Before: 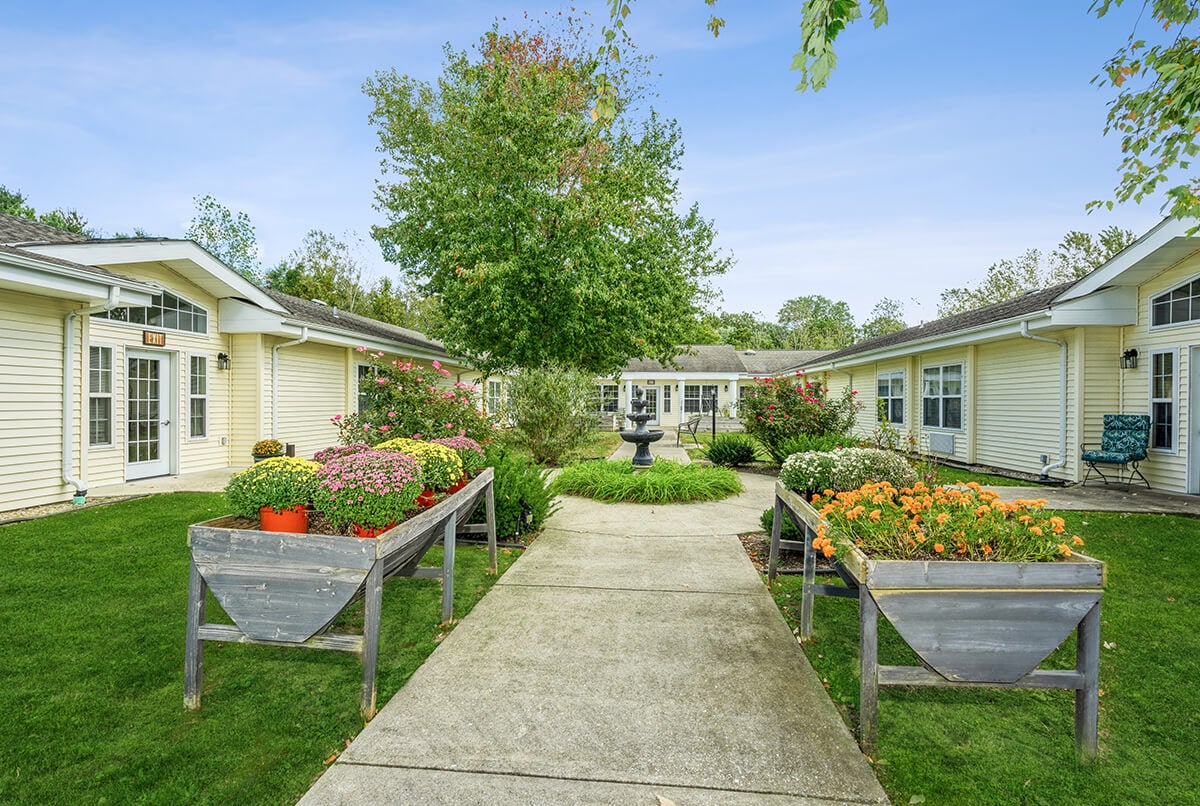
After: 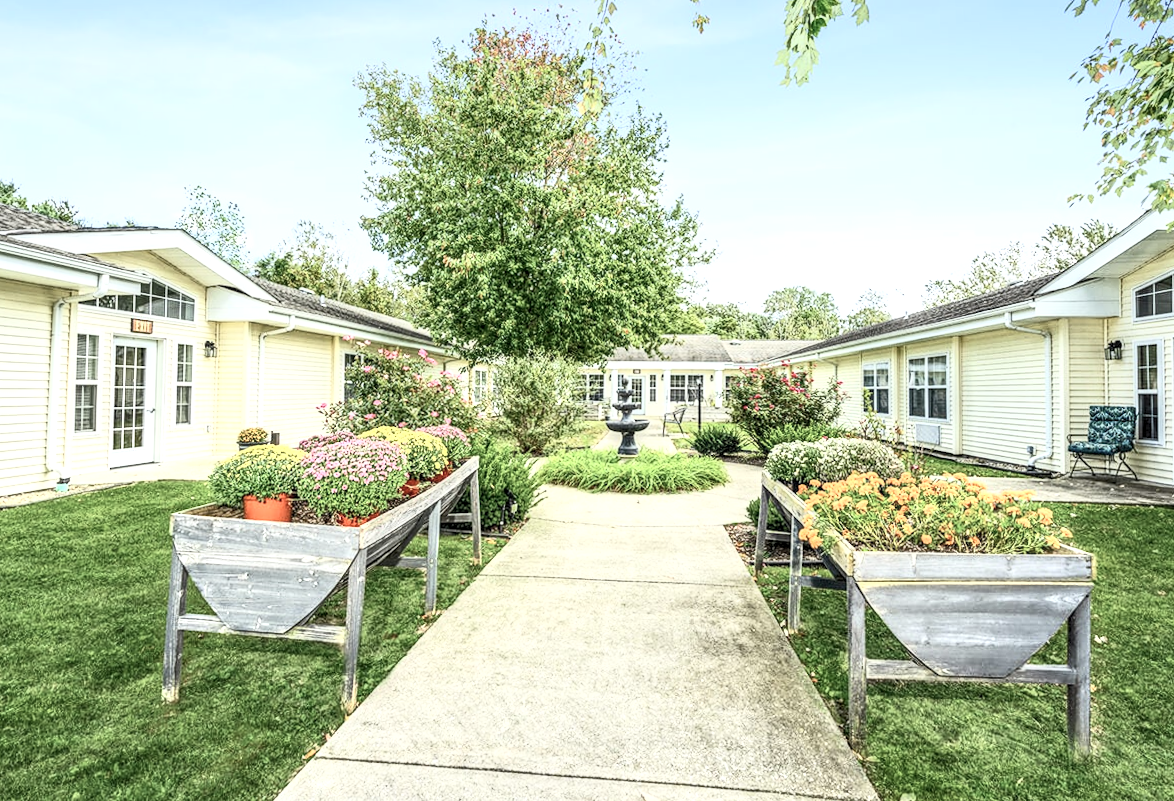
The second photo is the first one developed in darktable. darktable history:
contrast brightness saturation: contrast 0.43, brightness 0.56, saturation -0.19
local contrast: detail 150%
rotate and perspective: rotation 0.226°, lens shift (vertical) -0.042, crop left 0.023, crop right 0.982, crop top 0.006, crop bottom 0.994
